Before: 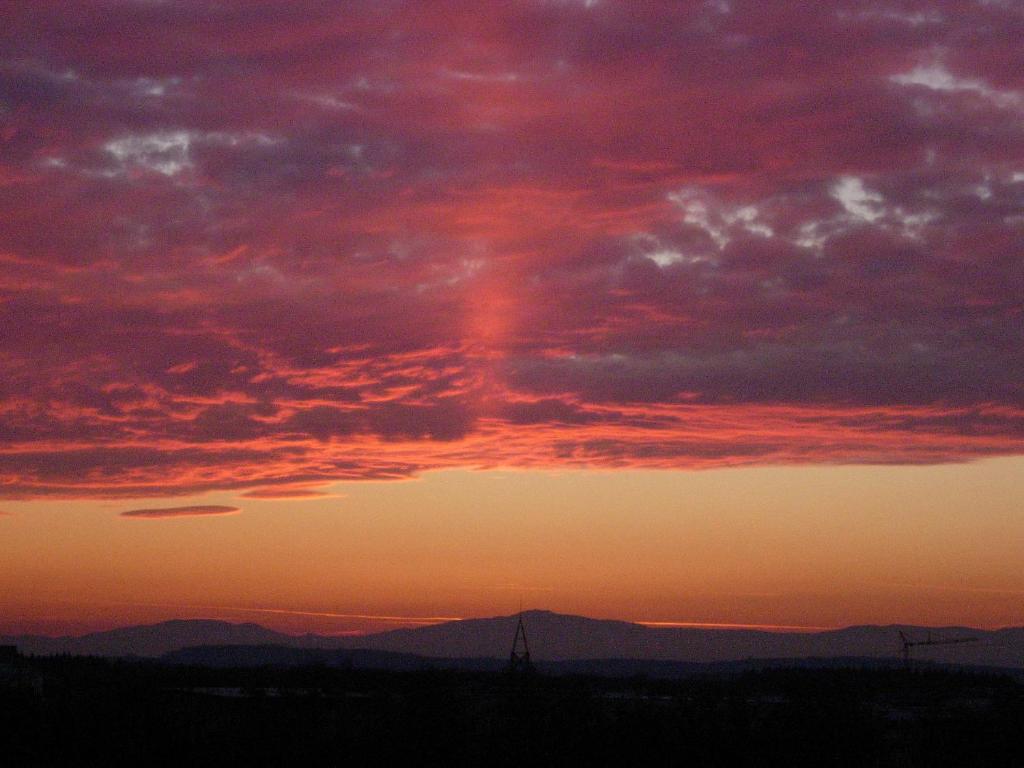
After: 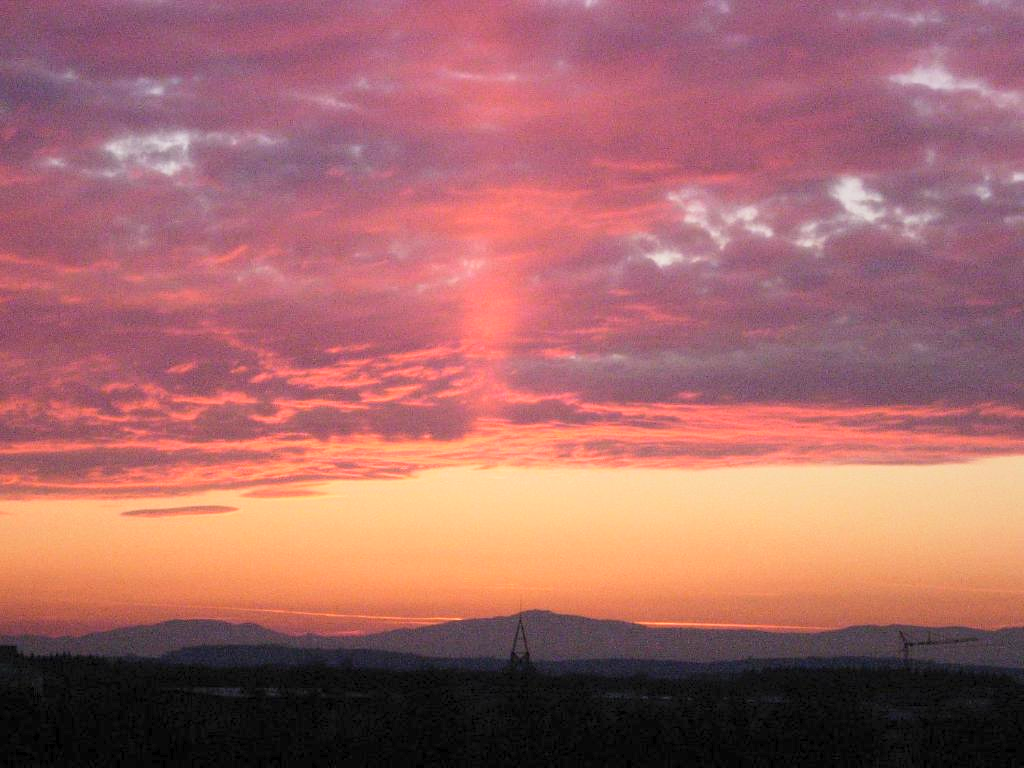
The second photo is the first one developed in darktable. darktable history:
contrast brightness saturation: contrast 0.14, brightness 0.21
base curve: curves: ch0 [(0, 0) (0.088, 0.125) (0.176, 0.251) (0.354, 0.501) (0.613, 0.749) (1, 0.877)], preserve colors none
